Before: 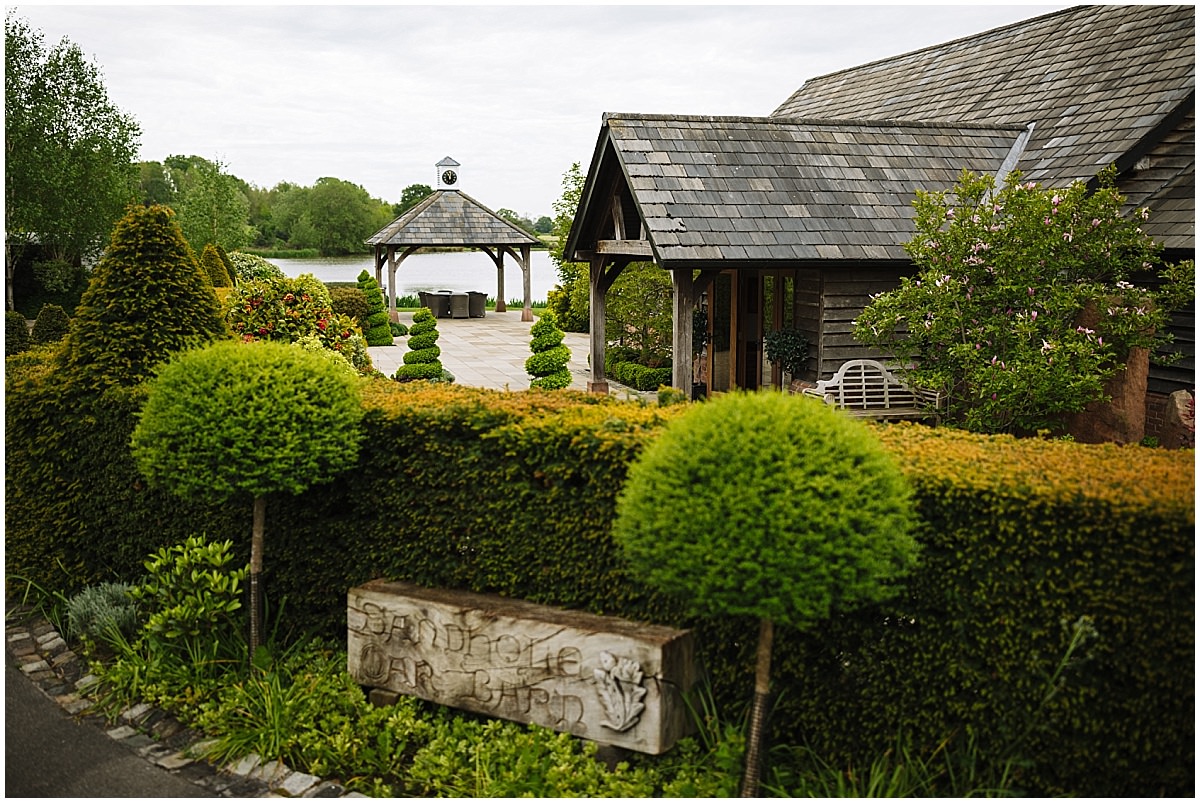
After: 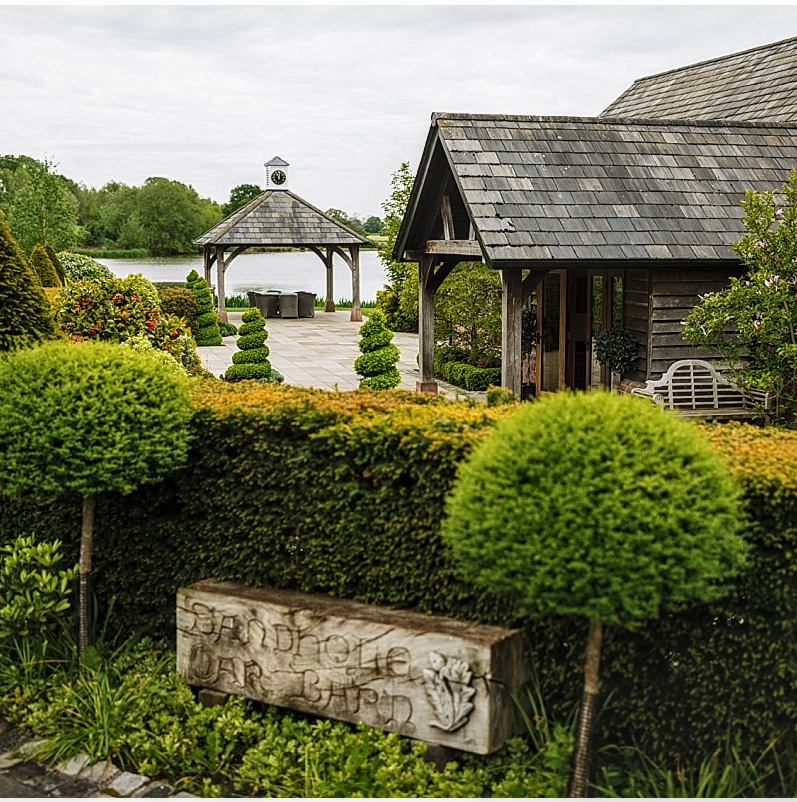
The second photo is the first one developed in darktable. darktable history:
local contrast: highlights 30%, detail 130%
crop and rotate: left 14.329%, right 19.225%
